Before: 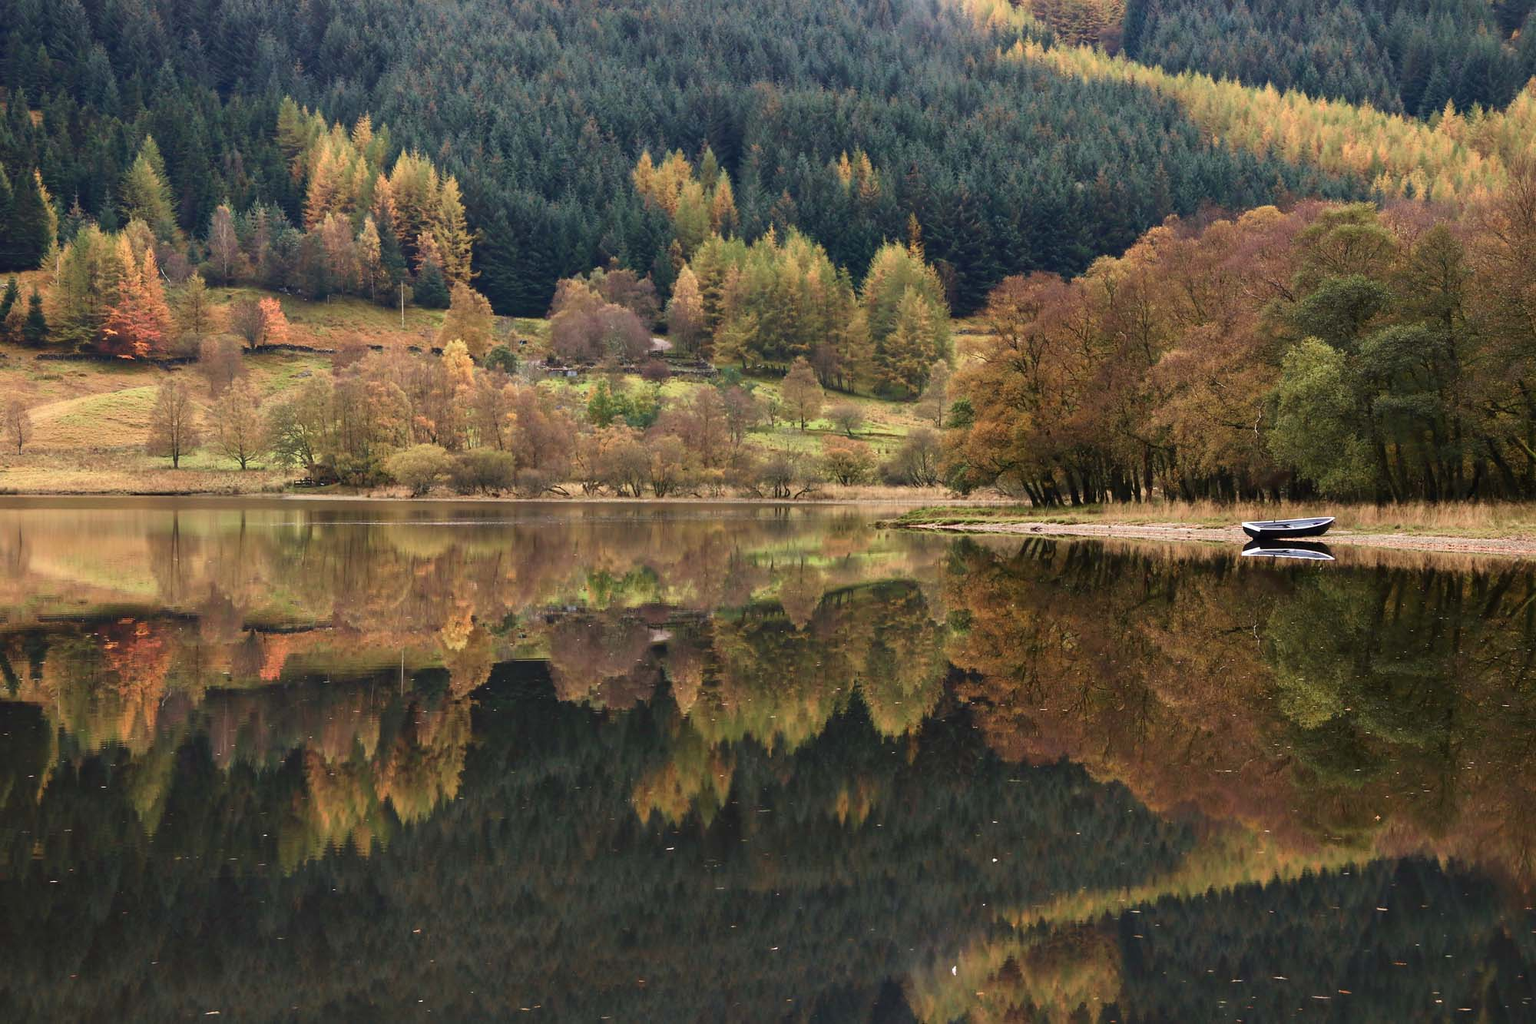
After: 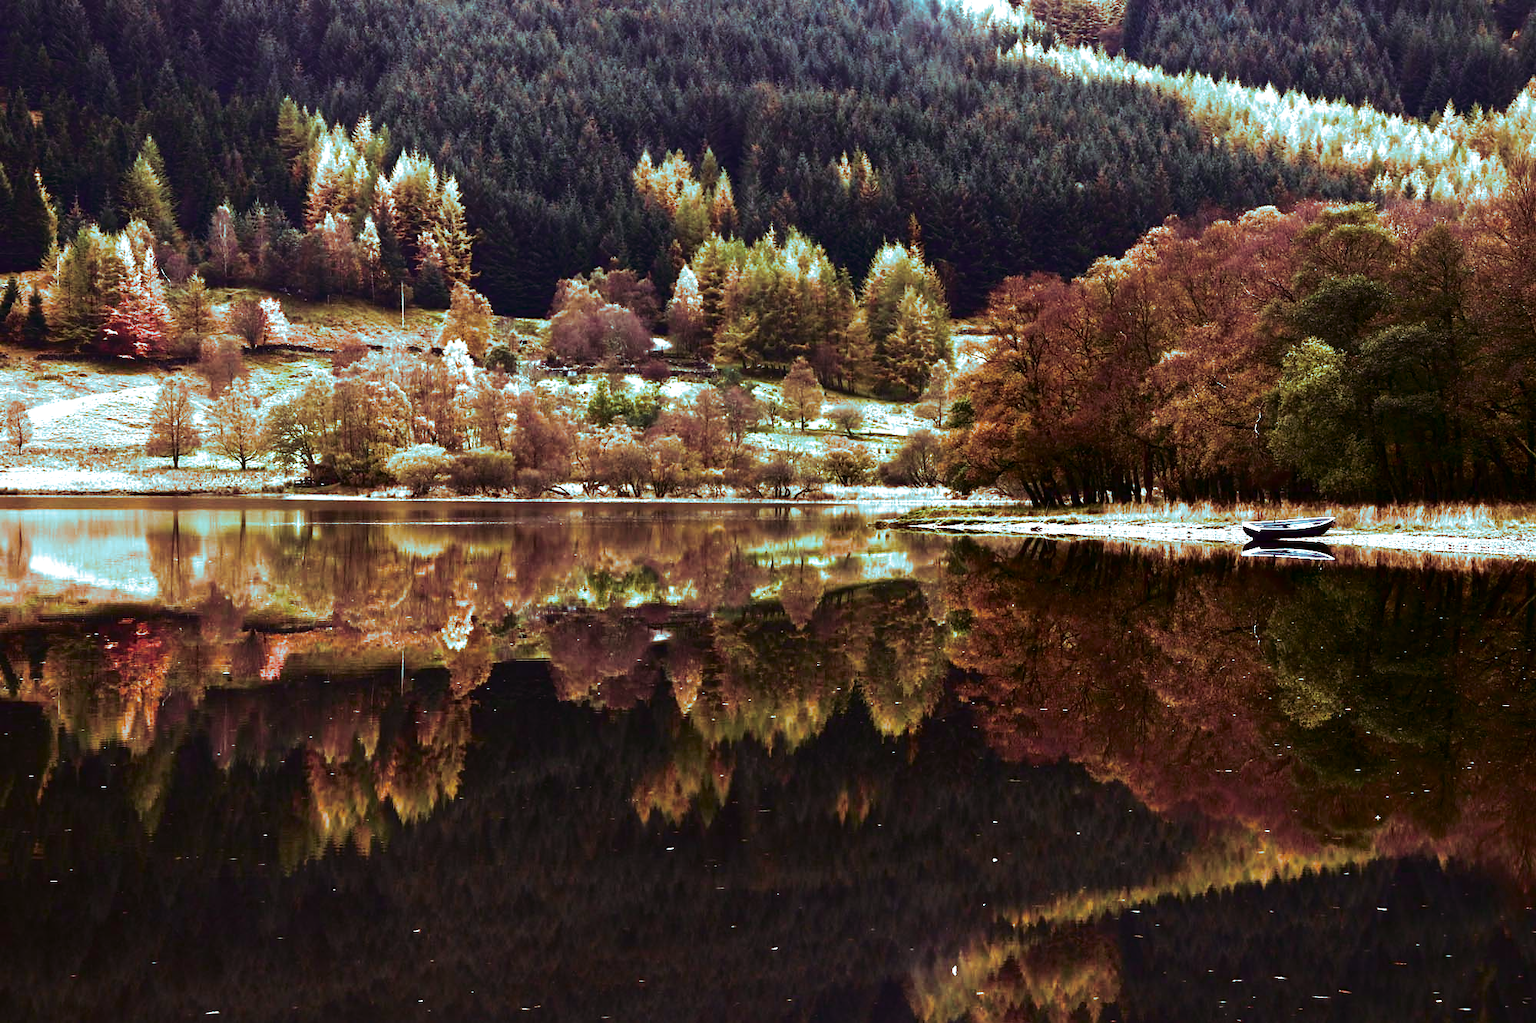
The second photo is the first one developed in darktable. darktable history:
rgb curve: curves: ch0 [(0, 0) (0.093, 0.159) (0.241, 0.265) (0.414, 0.42) (1, 1)], compensate middle gray true, preserve colors basic power
split-toning: shadows › hue 327.6°, highlights › hue 198°, highlights › saturation 0.55, balance -21.25, compress 0%
contrast brightness saturation: contrast 0.09, brightness -0.59, saturation 0.17
exposure: black level correction 0, exposure 1.2 EV, compensate exposure bias true, compensate highlight preservation false
